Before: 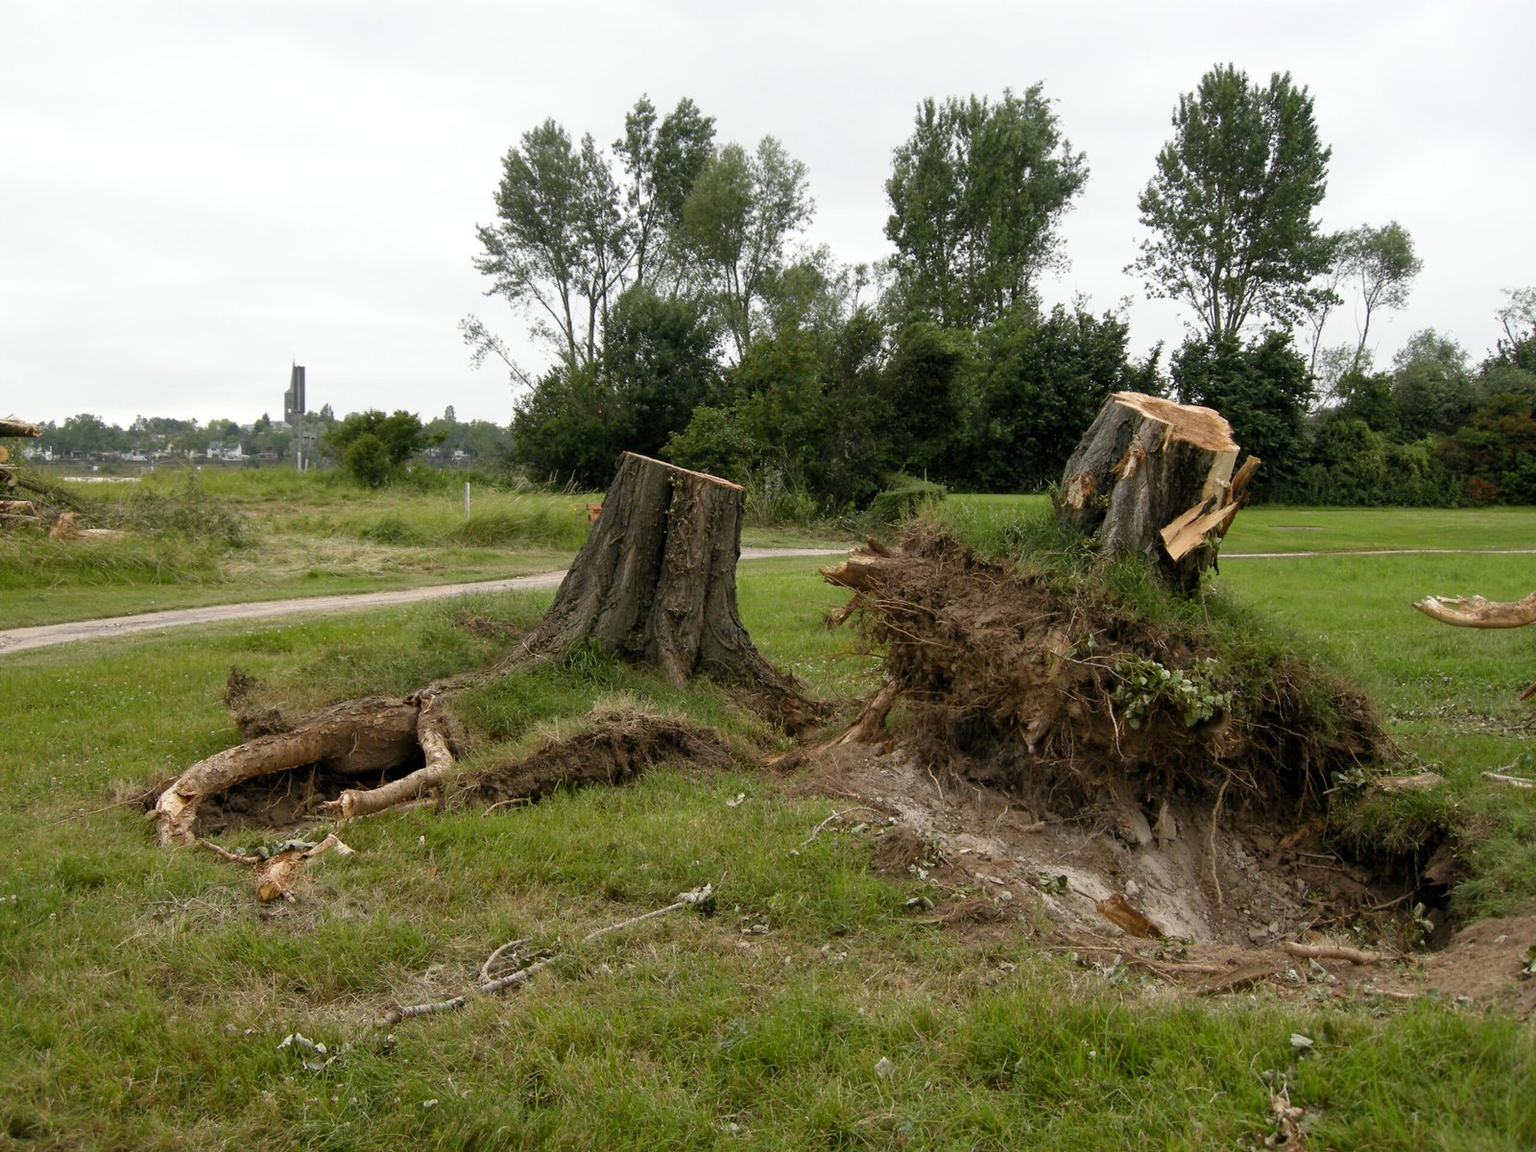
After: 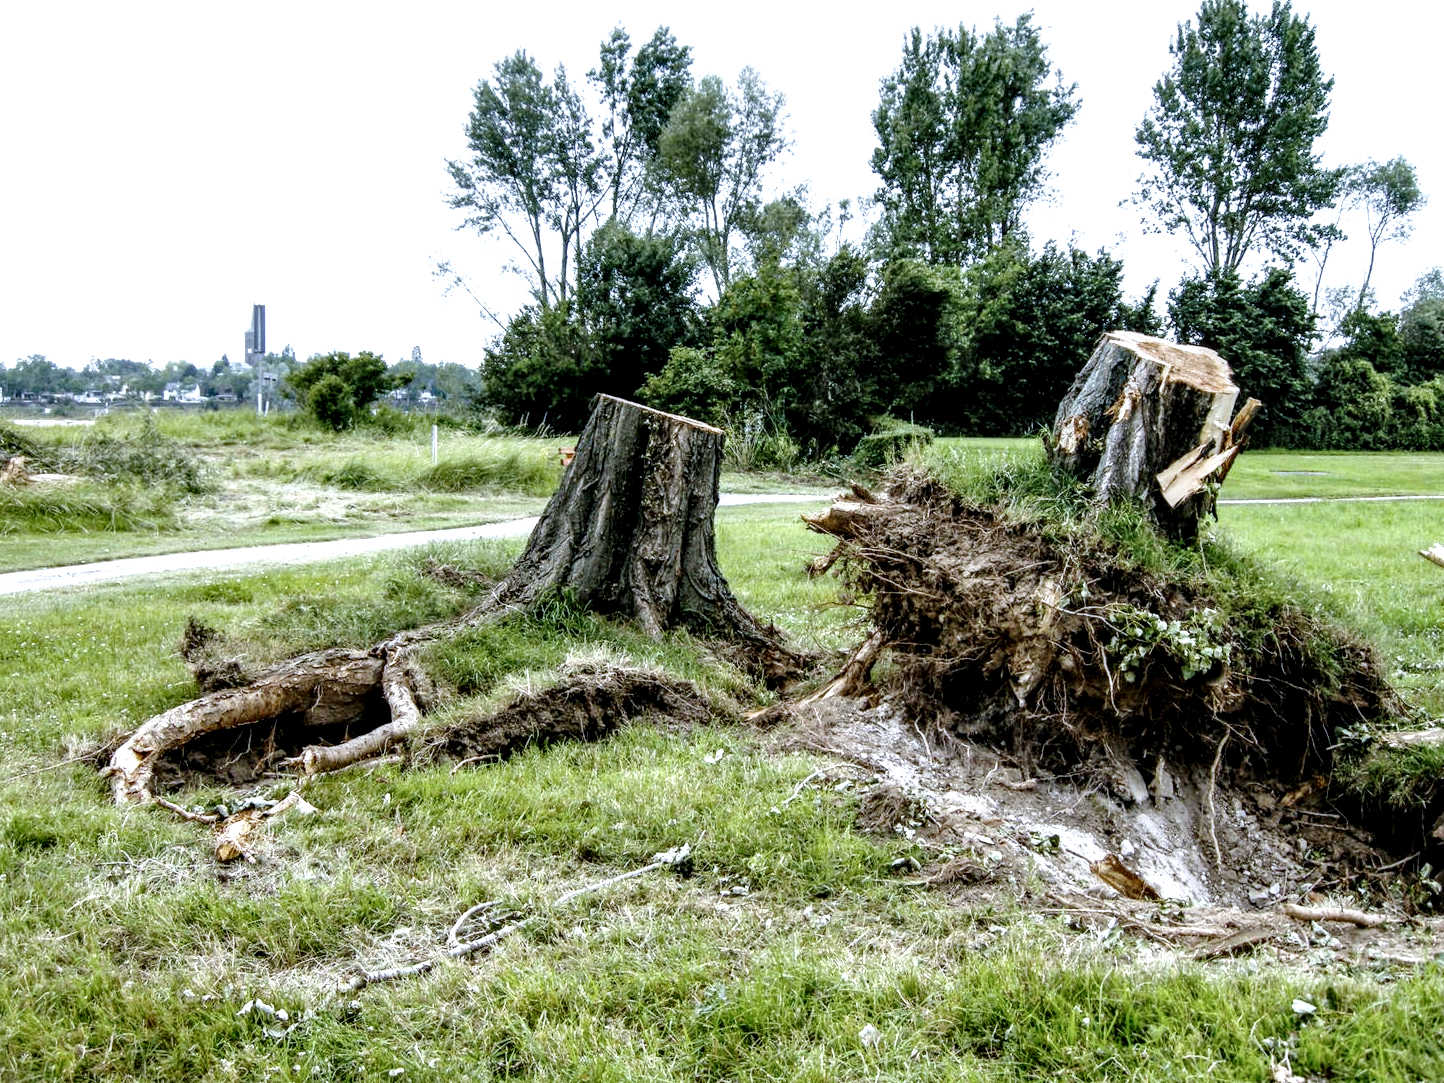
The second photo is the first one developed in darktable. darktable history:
local contrast: highlights 19%, detail 186%
exposure: exposure 0.496 EV, compensate highlight preservation false
white balance: red 0.871, blue 1.249
crop: left 3.305%, top 6.436%, right 6.389%, bottom 3.258%
color zones: curves: ch0 [(0, 0.5) (0.143, 0.5) (0.286, 0.5) (0.429, 0.504) (0.571, 0.5) (0.714, 0.509) (0.857, 0.5) (1, 0.5)]; ch1 [(0, 0.425) (0.143, 0.425) (0.286, 0.375) (0.429, 0.405) (0.571, 0.5) (0.714, 0.47) (0.857, 0.425) (1, 0.435)]; ch2 [(0, 0.5) (0.143, 0.5) (0.286, 0.5) (0.429, 0.517) (0.571, 0.5) (0.714, 0.51) (0.857, 0.5) (1, 0.5)]
base curve: curves: ch0 [(0, 0) (0.028, 0.03) (0.121, 0.232) (0.46, 0.748) (0.859, 0.968) (1, 1)], preserve colors none
